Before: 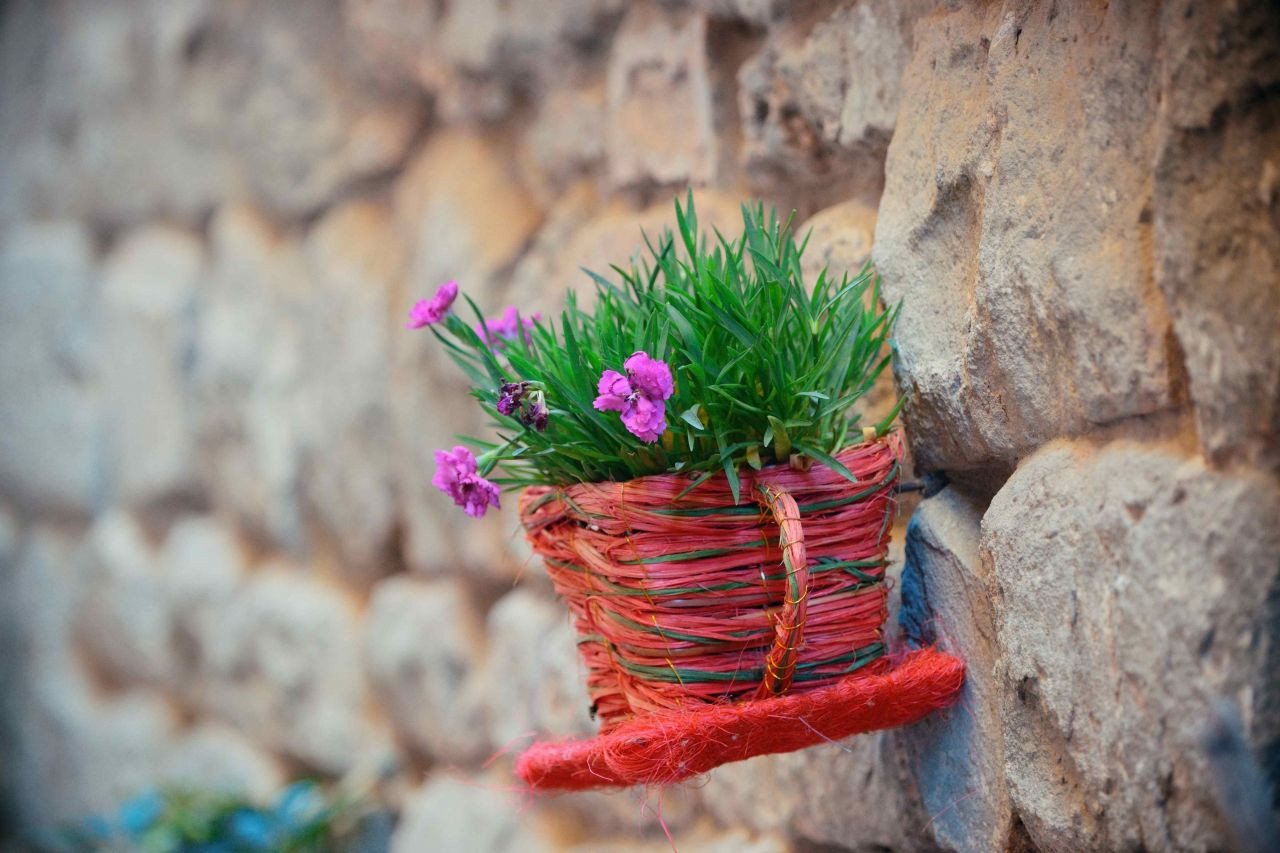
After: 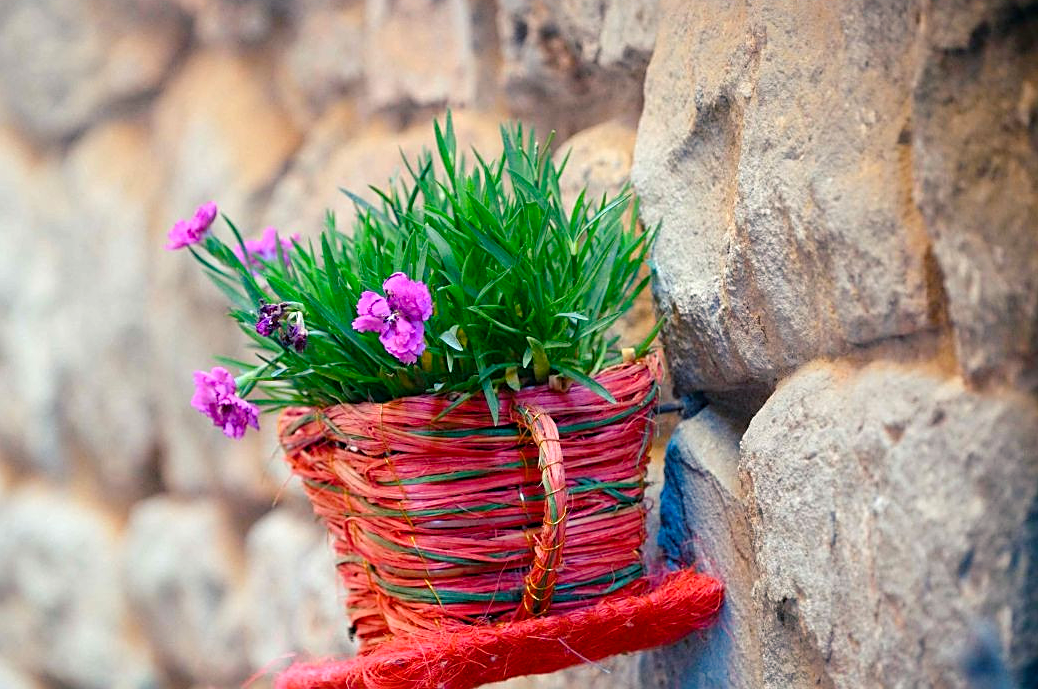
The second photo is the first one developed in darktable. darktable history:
crop: left 18.881%, top 9.375%, right 0%, bottom 9.754%
sharpen: on, module defaults
color balance rgb: shadows lift › chroma 7.338%, shadows lift › hue 244.68°, perceptual saturation grading › global saturation 20%, perceptual saturation grading › highlights -24.895%, perceptual saturation grading › shadows 24.897%
tone equalizer: -8 EV -0.392 EV, -7 EV -0.376 EV, -6 EV -0.315 EV, -5 EV -0.234 EV, -3 EV 0.222 EV, -2 EV 0.314 EV, -1 EV 0.377 EV, +0 EV 0.436 EV
